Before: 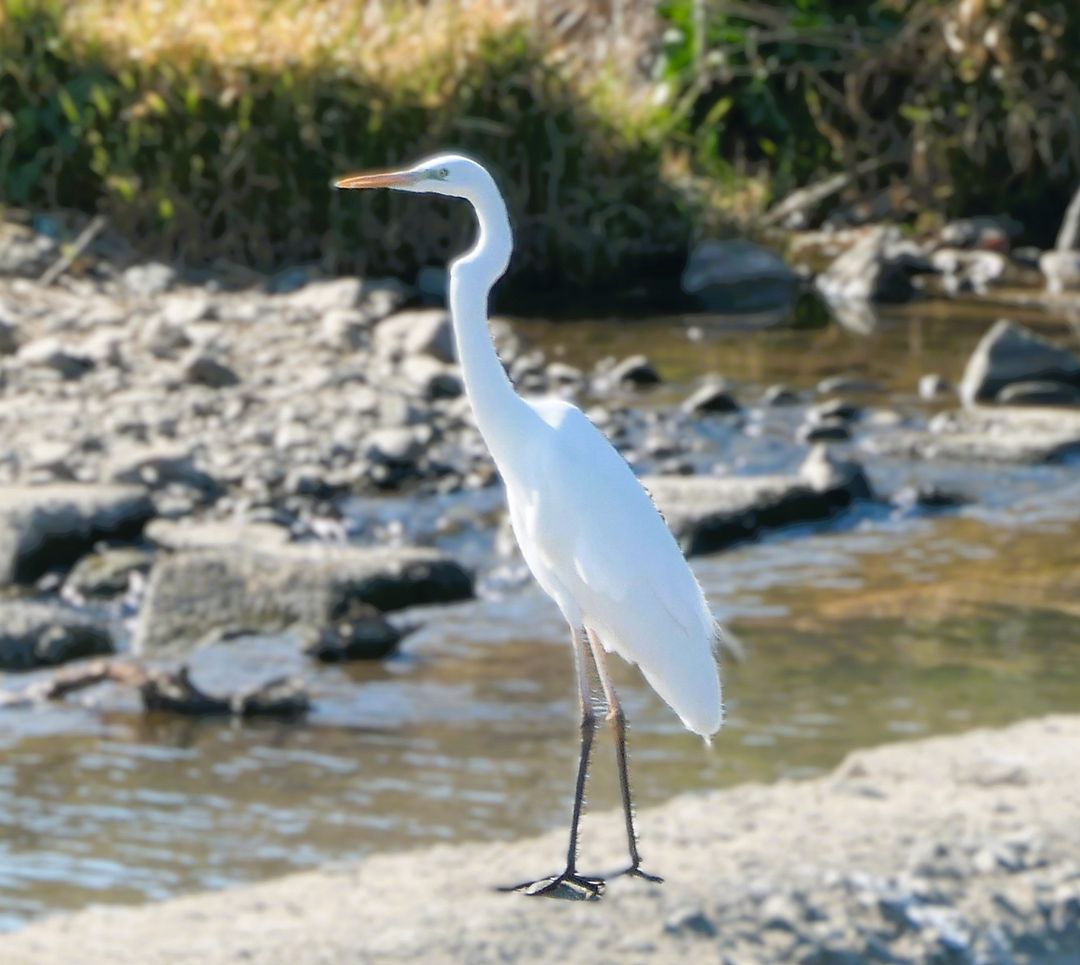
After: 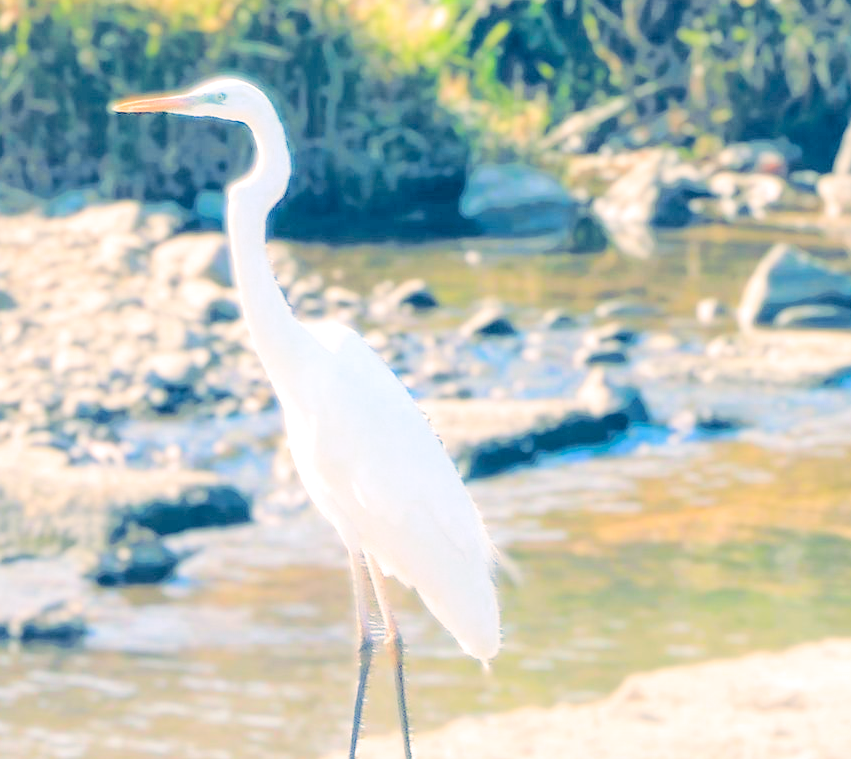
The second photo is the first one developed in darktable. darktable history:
local contrast: on, module defaults
crop and rotate: left 20.74%, top 7.912%, right 0.375%, bottom 13.378%
levels: levels [0.072, 0.414, 0.976]
exposure: exposure 0.999 EV, compensate highlight preservation false
color correction: highlights a* -3.28, highlights b* -6.24, shadows a* 3.1, shadows b* 5.19
color balance: lift [1.006, 0.985, 1.002, 1.015], gamma [1, 0.953, 1.008, 1.047], gain [1.076, 1.13, 1.004, 0.87]
global tonemap: drago (0.7, 100)
split-toning: shadows › hue 255.6°, shadows › saturation 0.66, highlights › hue 43.2°, highlights › saturation 0.68, balance -50.1
